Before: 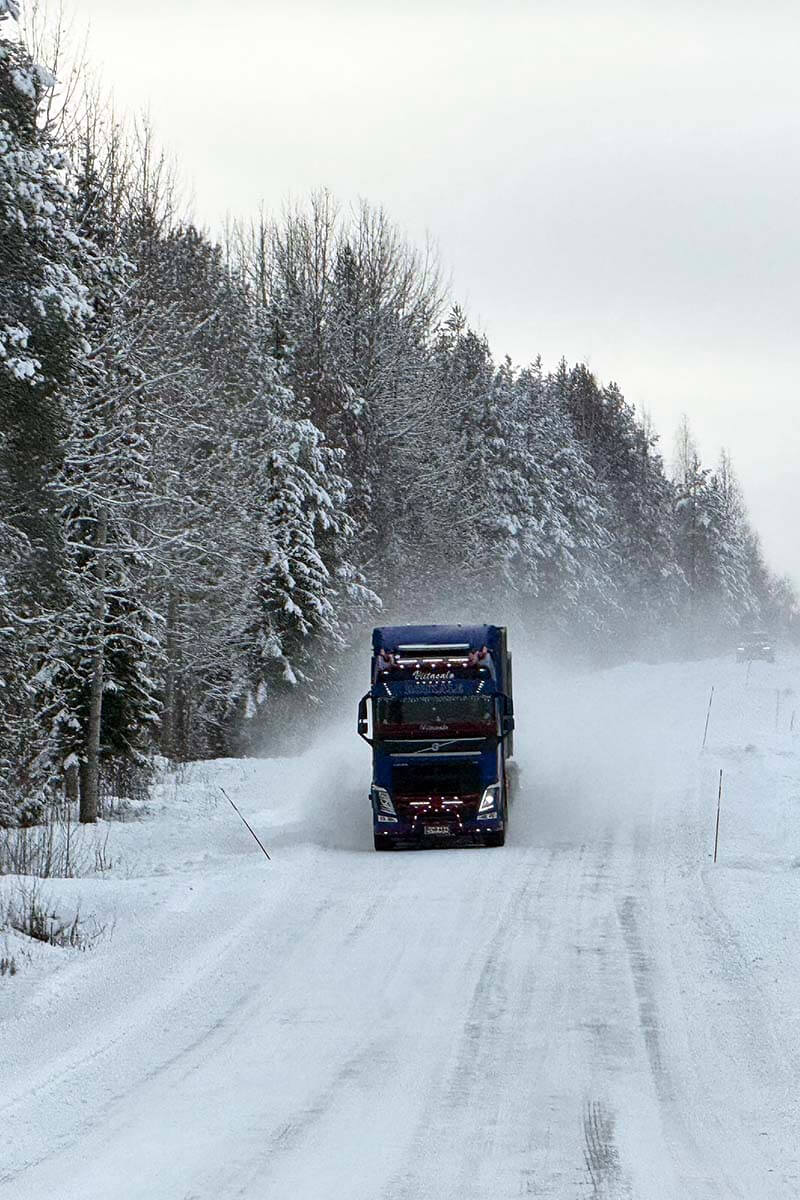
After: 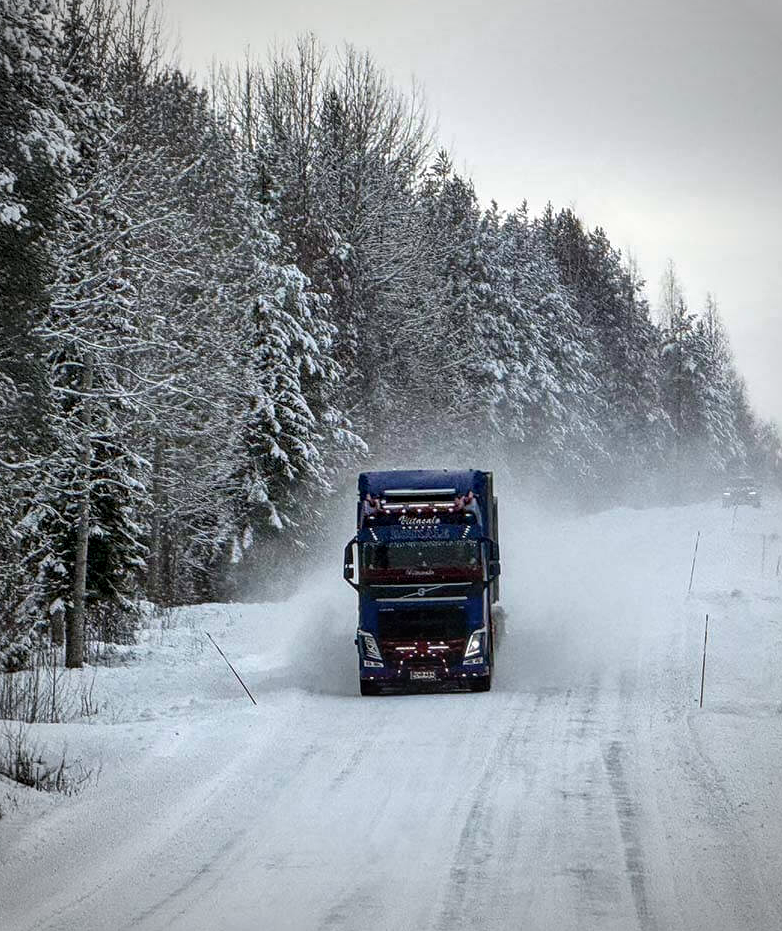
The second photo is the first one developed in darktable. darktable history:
local contrast: detail 130%
crop and rotate: left 1.845%, top 12.95%, right 0.291%, bottom 9.404%
vignetting: fall-off start 73.92%, saturation -0.639, unbound false
